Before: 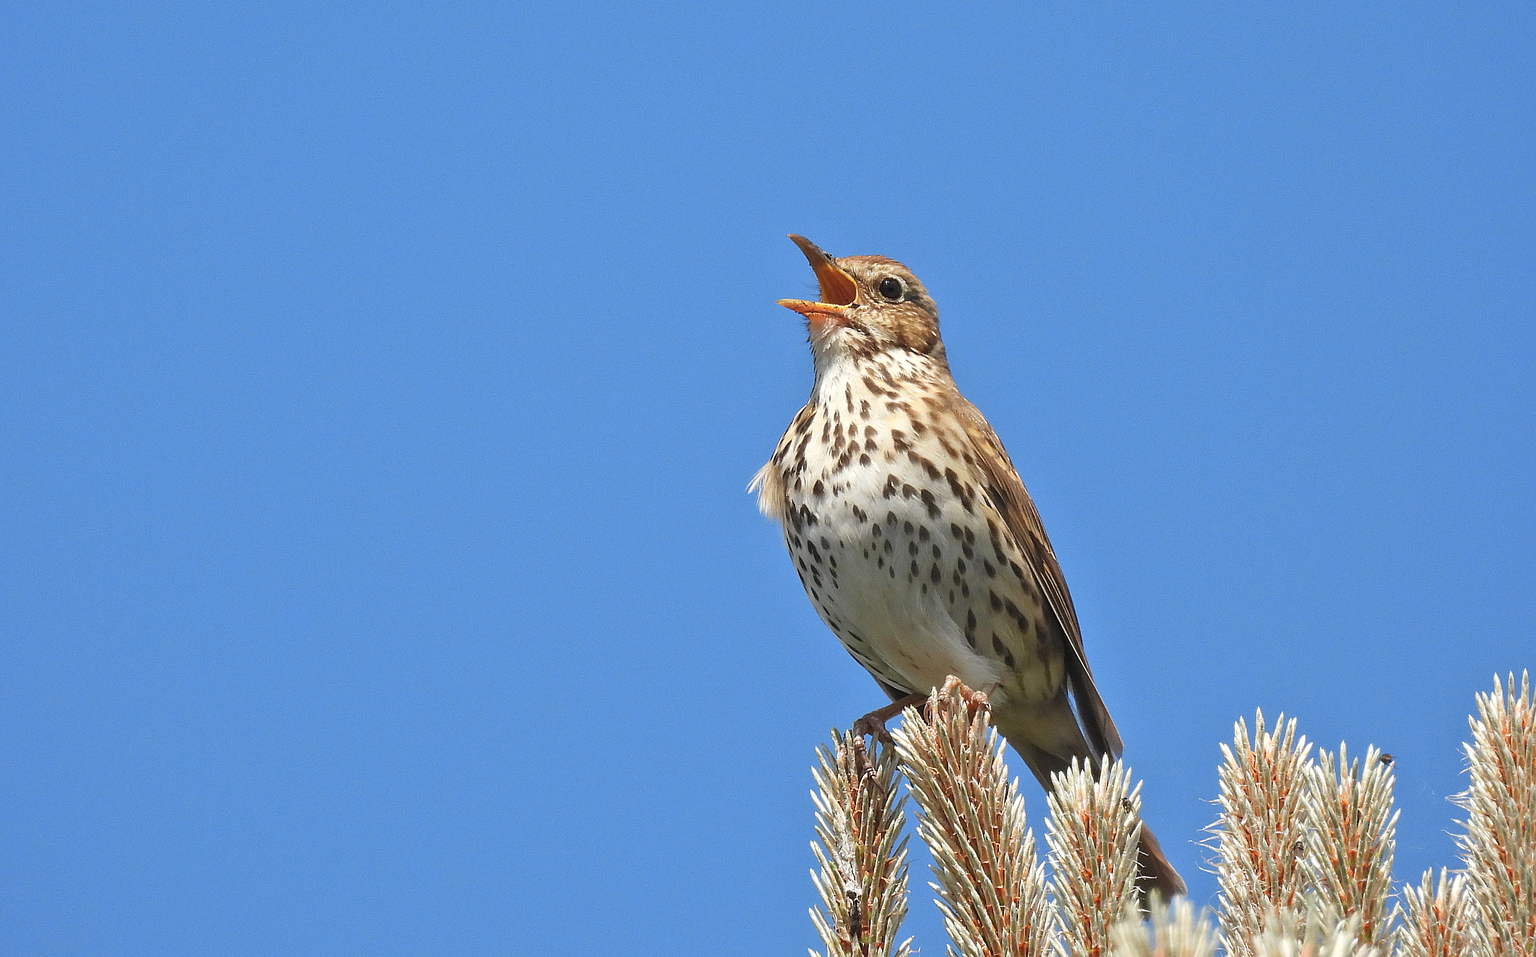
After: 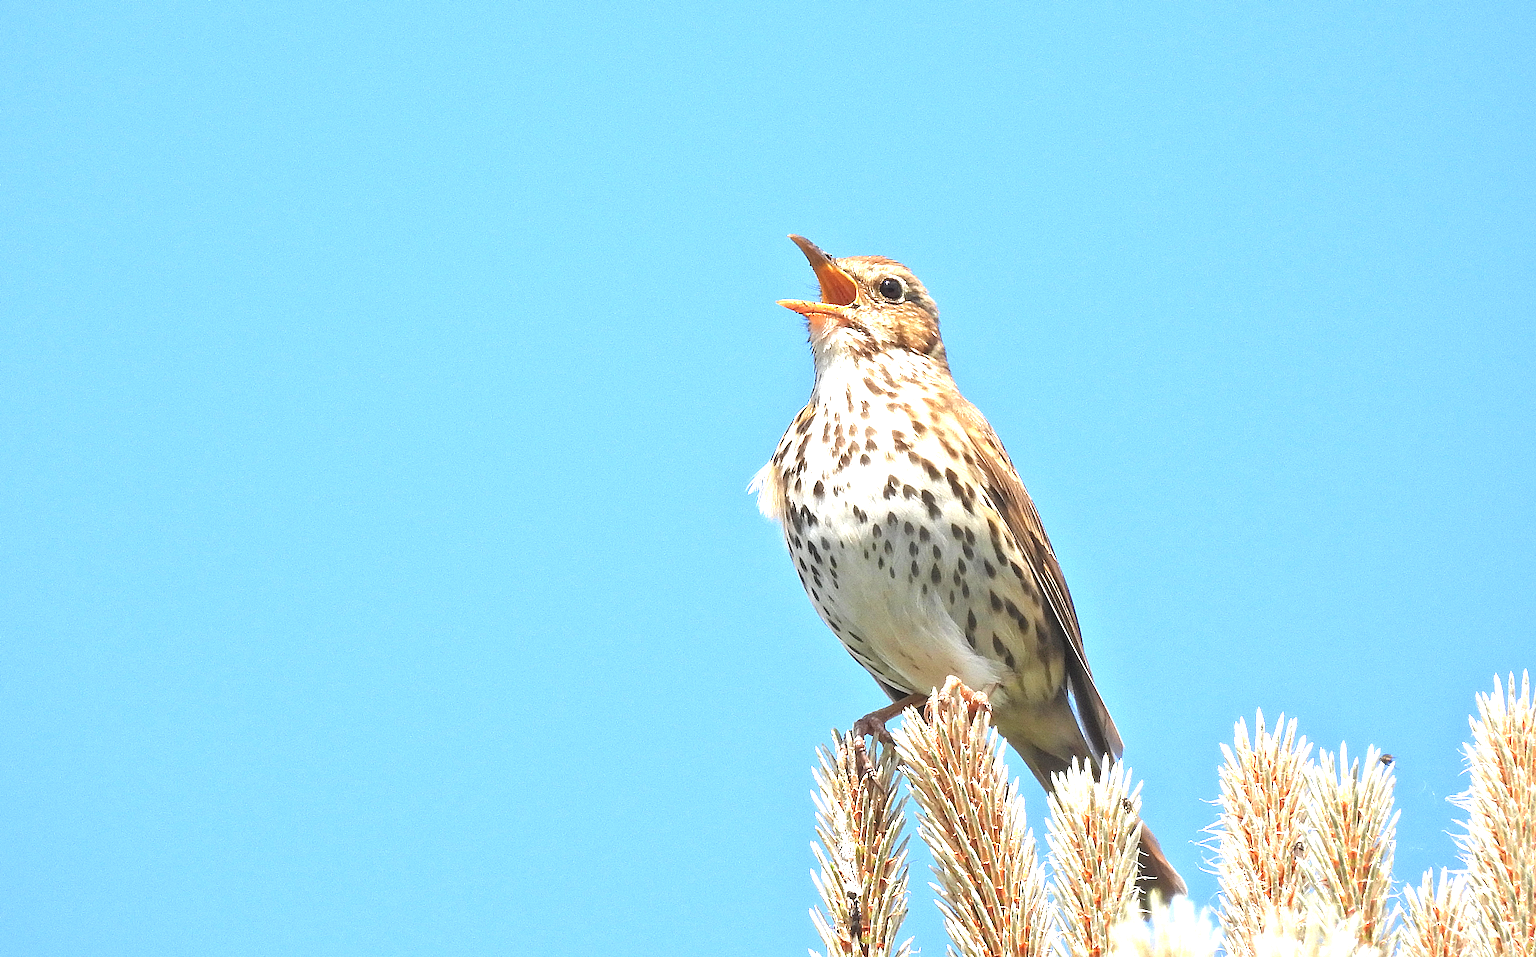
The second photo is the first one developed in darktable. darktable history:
exposure: black level correction 0, exposure 1.367 EV, compensate highlight preservation false
